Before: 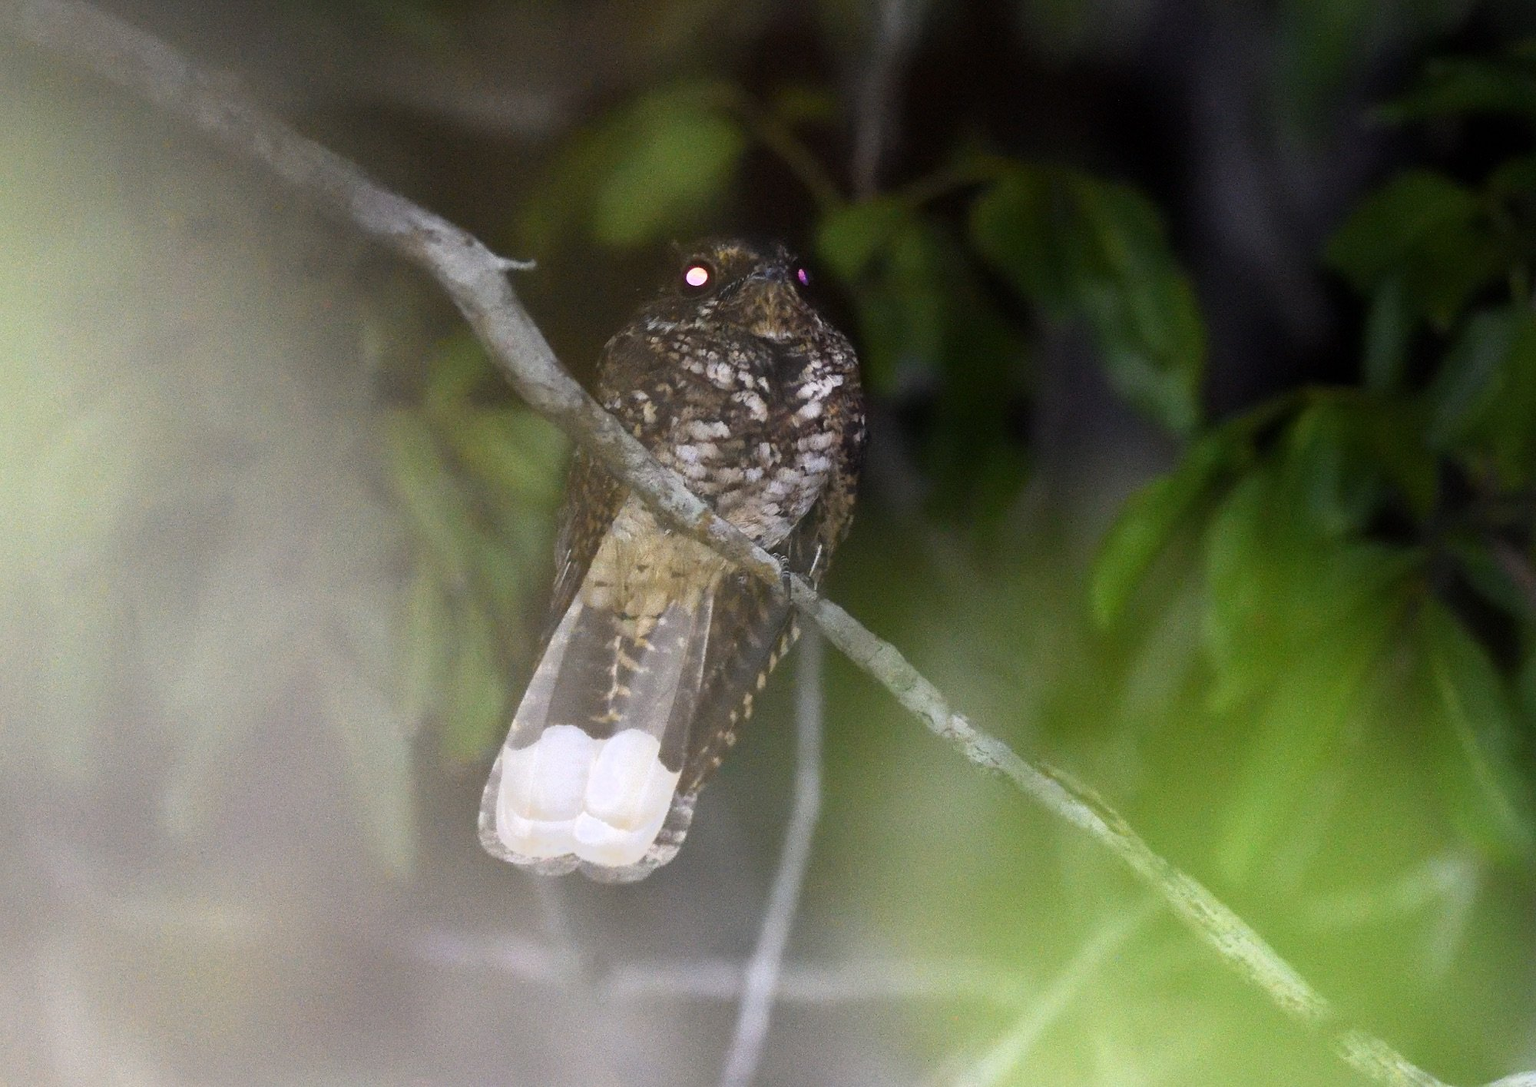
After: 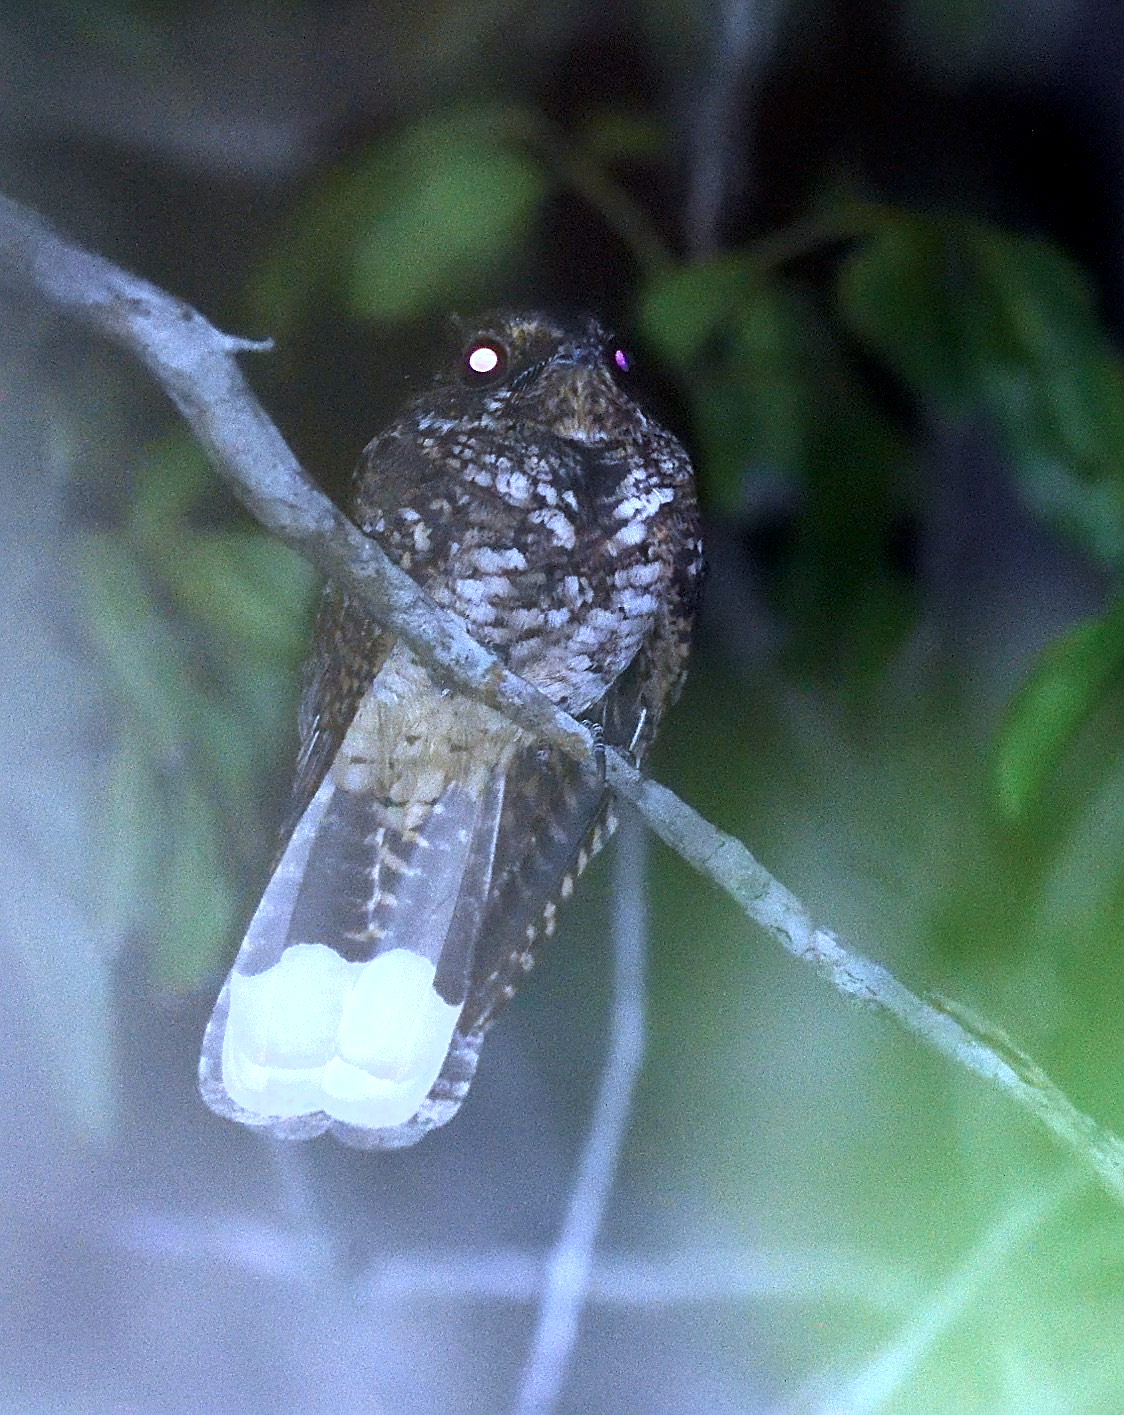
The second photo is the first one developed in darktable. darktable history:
exposure: exposure 0.207 EV, compensate exposure bias true, compensate highlight preservation false
sharpen: on, module defaults
crop: left 21.246%, right 22.544%
local contrast: highlights 105%, shadows 101%, detail 119%, midtone range 0.2
color calibration: illuminant as shot in camera, adaptation linear Bradford (ICC v4), x 0.407, y 0.404, temperature 3611.45 K
